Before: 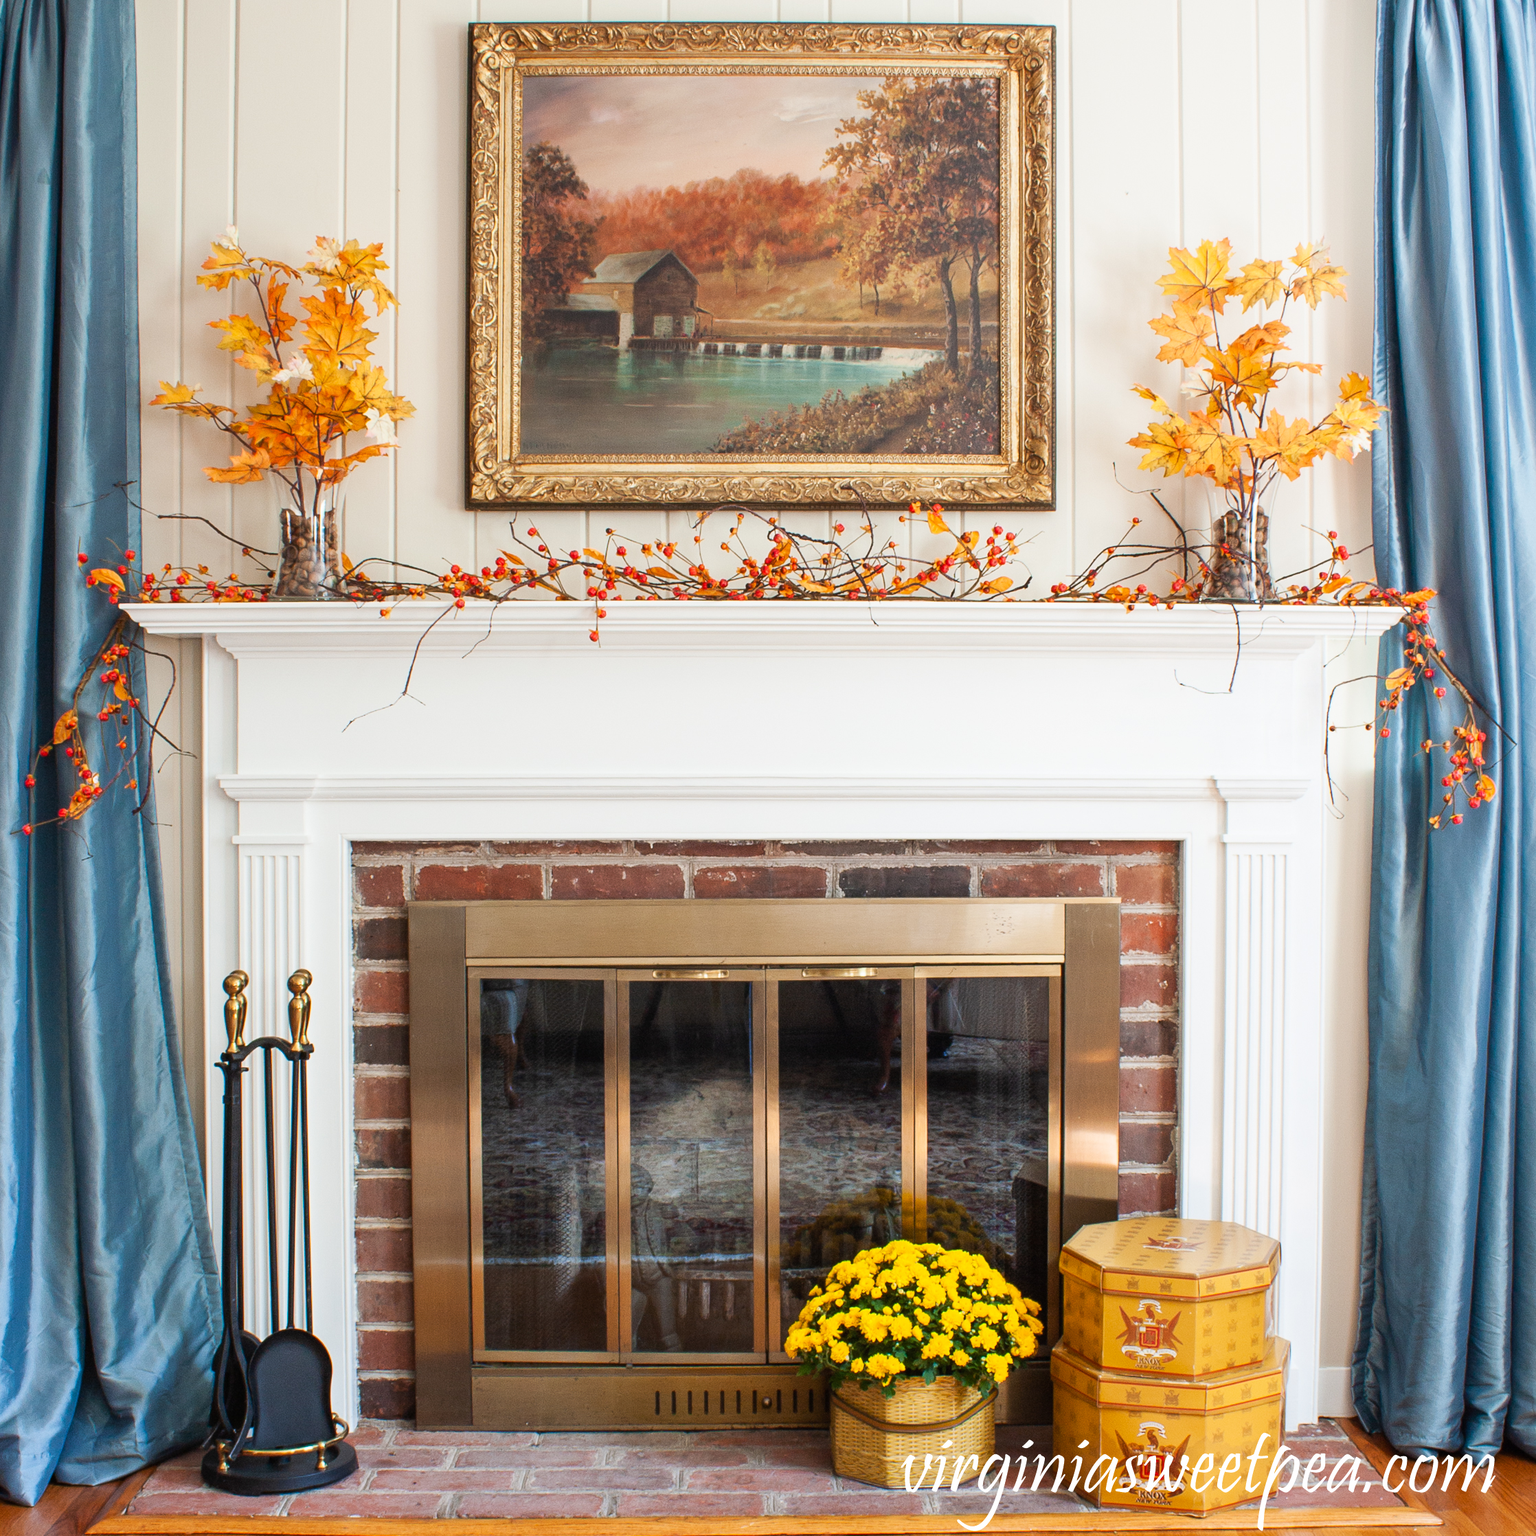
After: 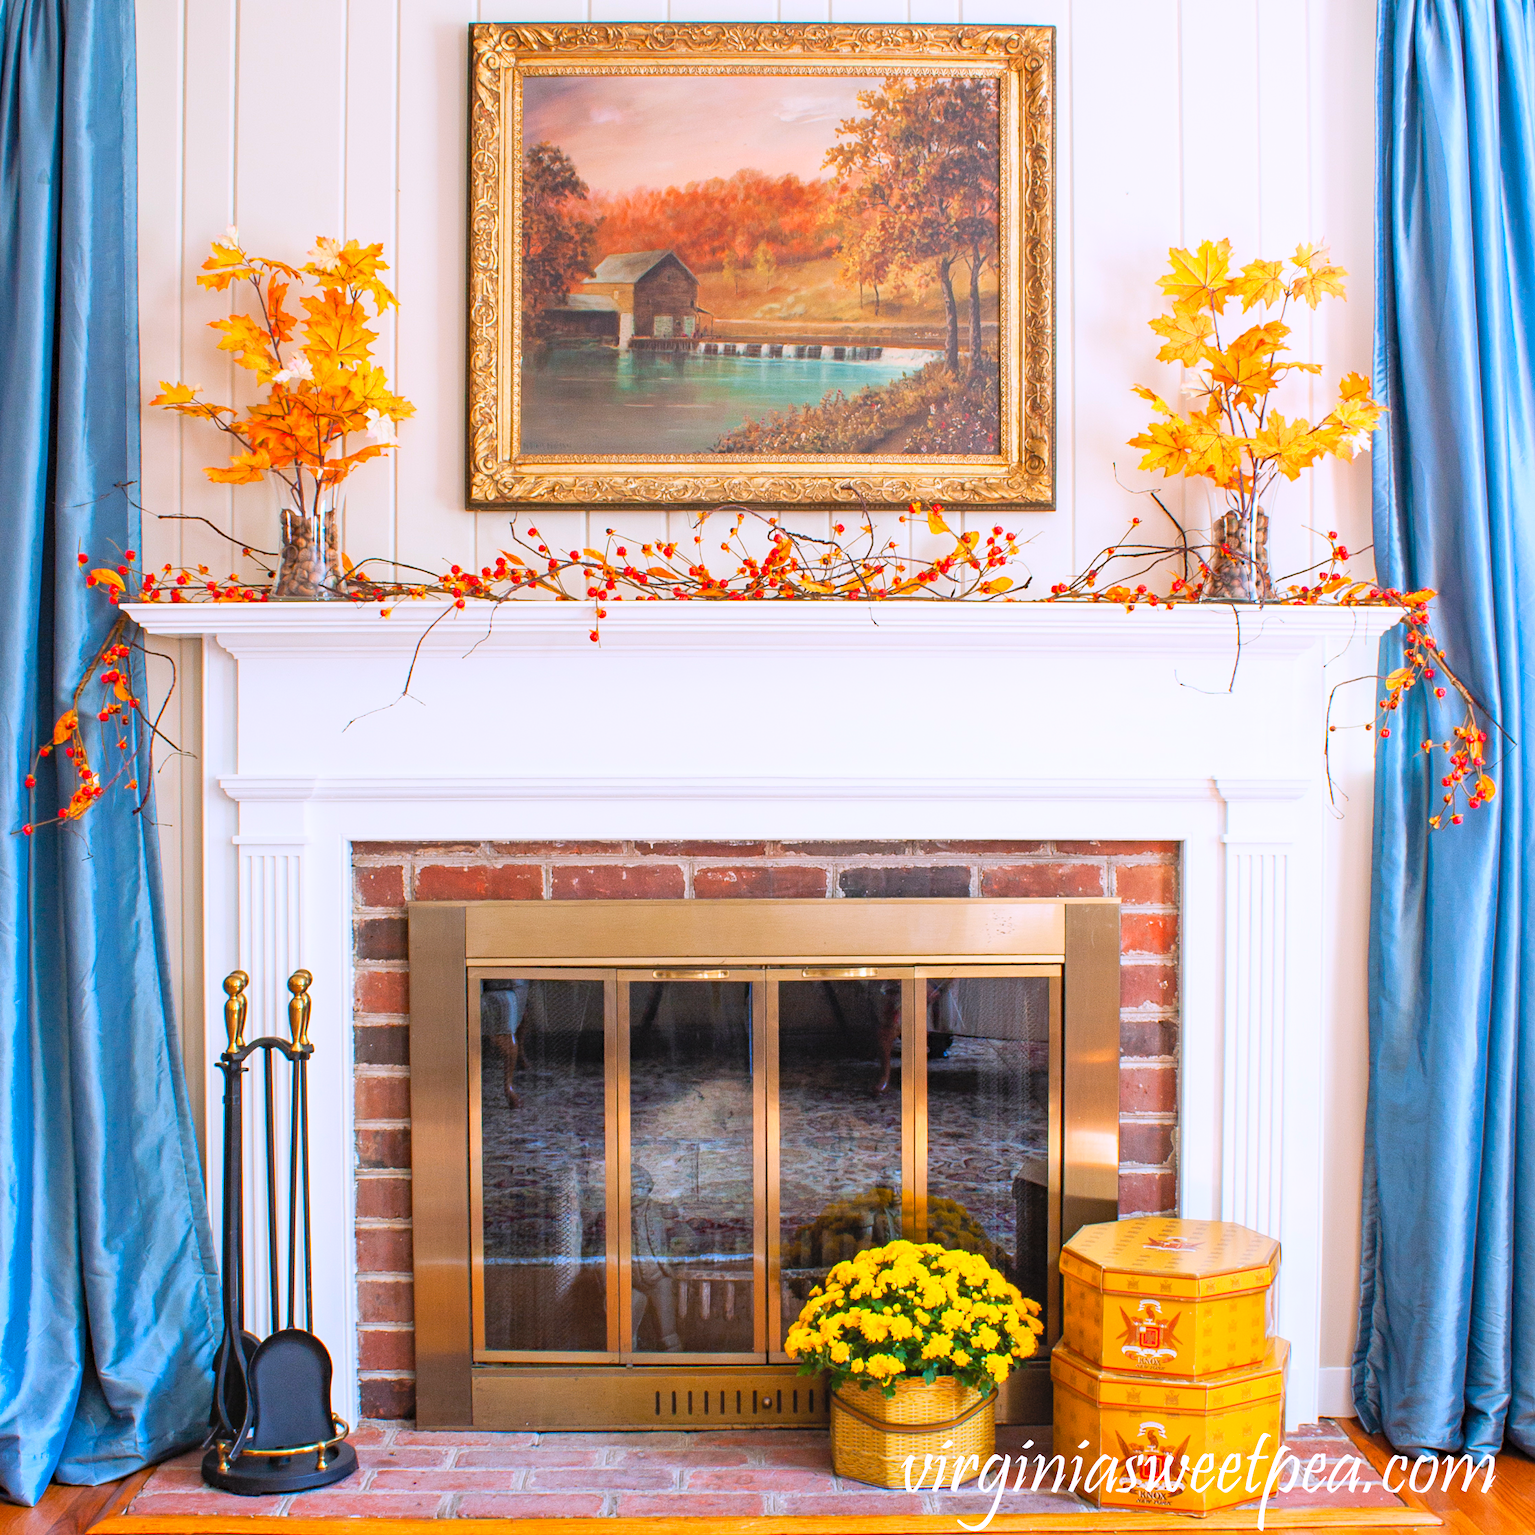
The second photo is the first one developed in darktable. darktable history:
haze removal: compatibility mode true, adaptive false
white balance: red 1.004, blue 1.096
contrast brightness saturation: contrast 0.07, brightness 0.18, saturation 0.4
